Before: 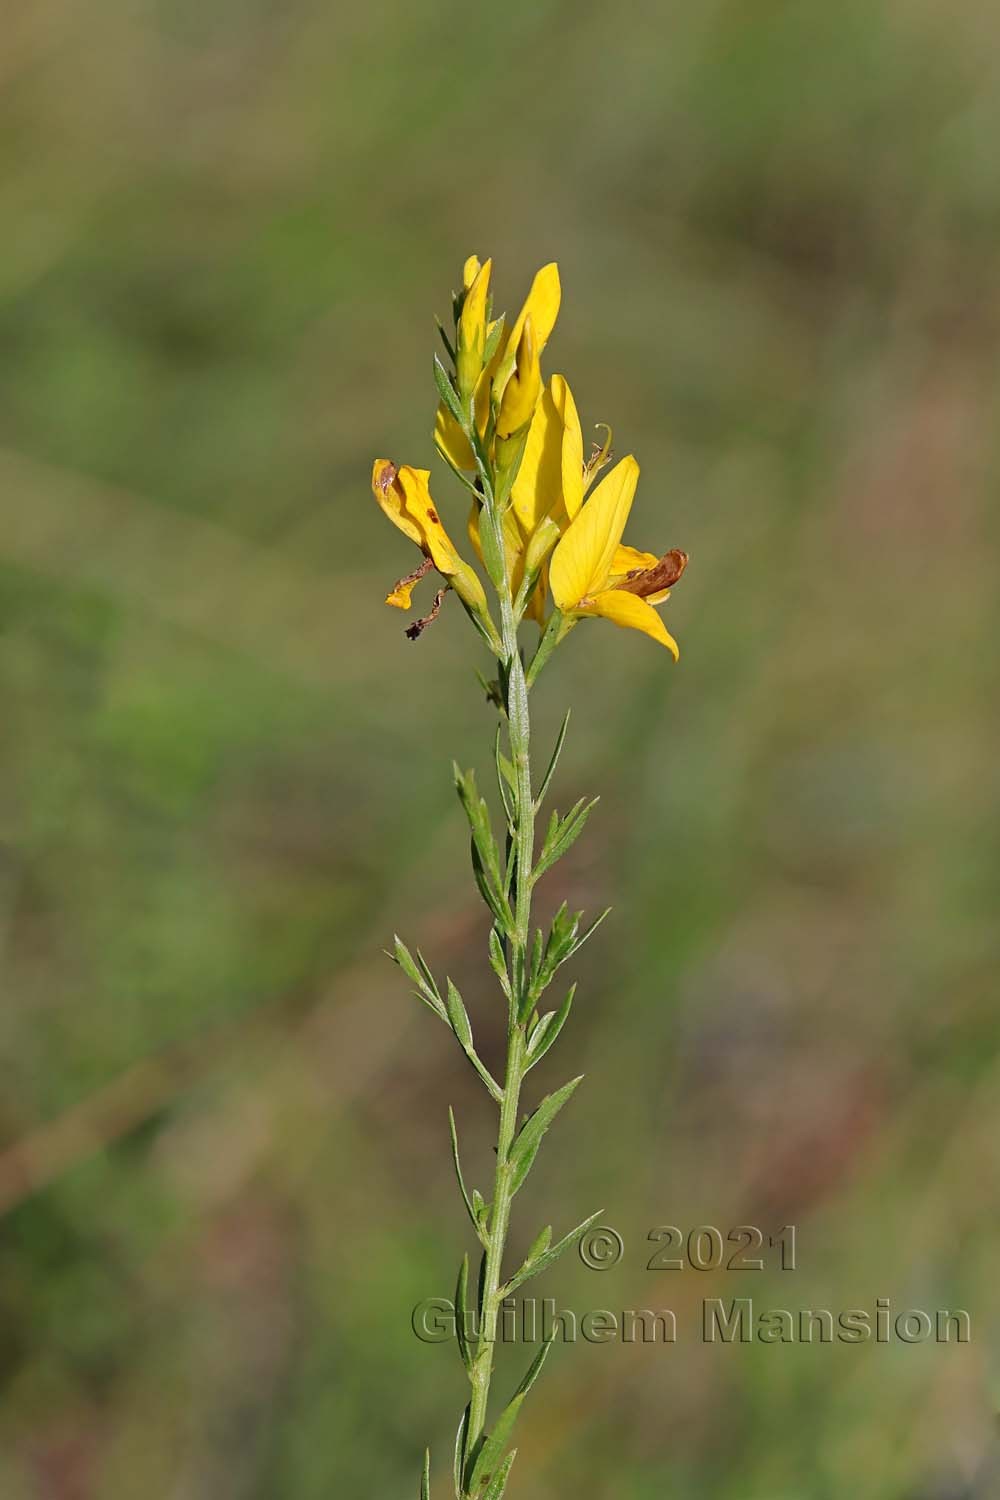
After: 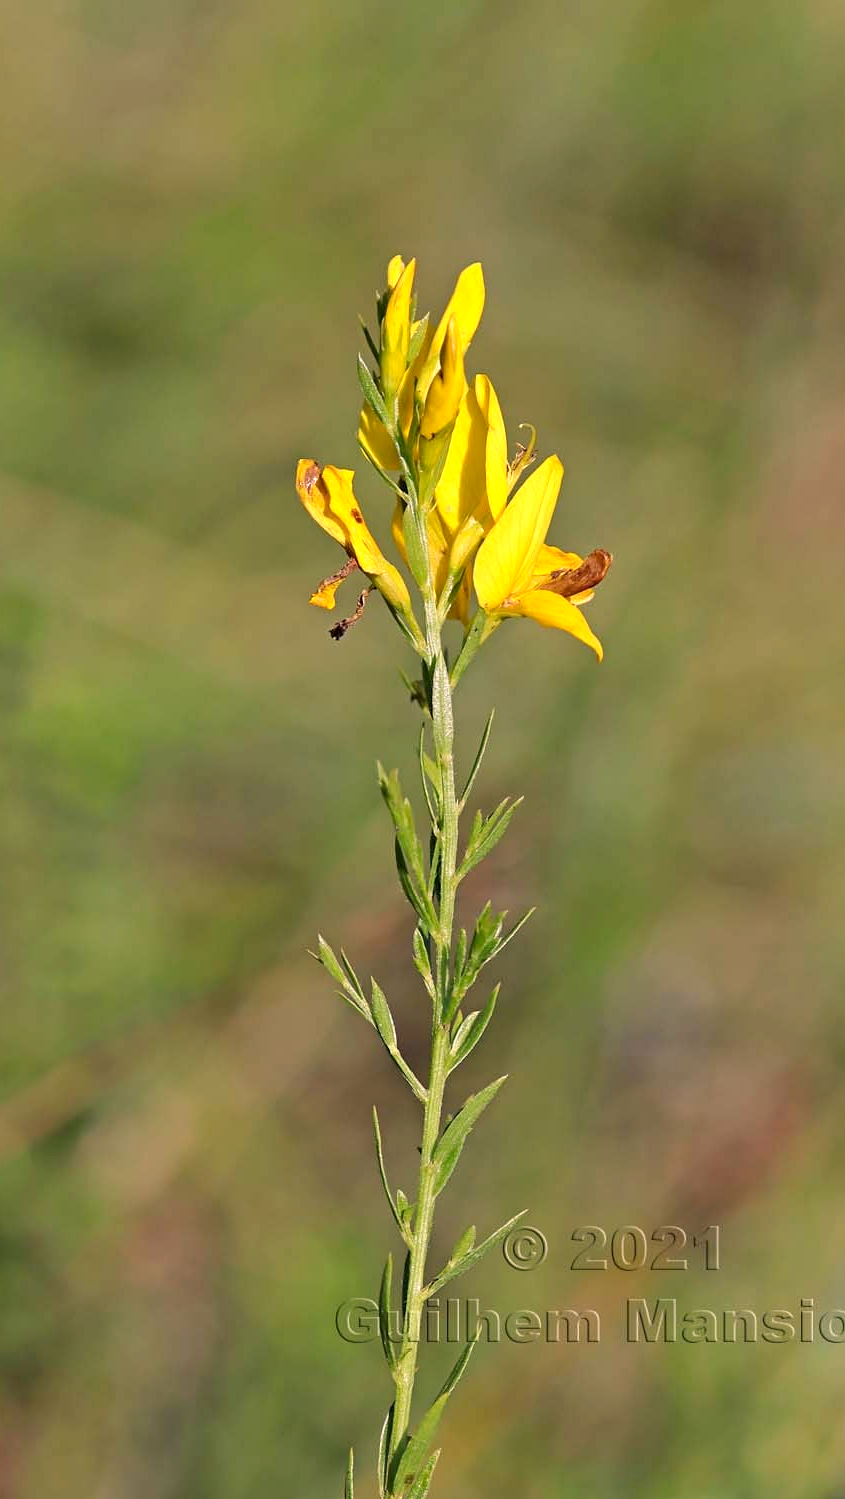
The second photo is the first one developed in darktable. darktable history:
exposure: black level correction 0, exposure 0.5 EV
crop: left 7.632%, right 7.795%
color balance rgb: highlights gain › chroma 3.088%, highlights gain › hue 60.14°, global offset › luminance -0.38%, perceptual saturation grading › global saturation 0.993%
